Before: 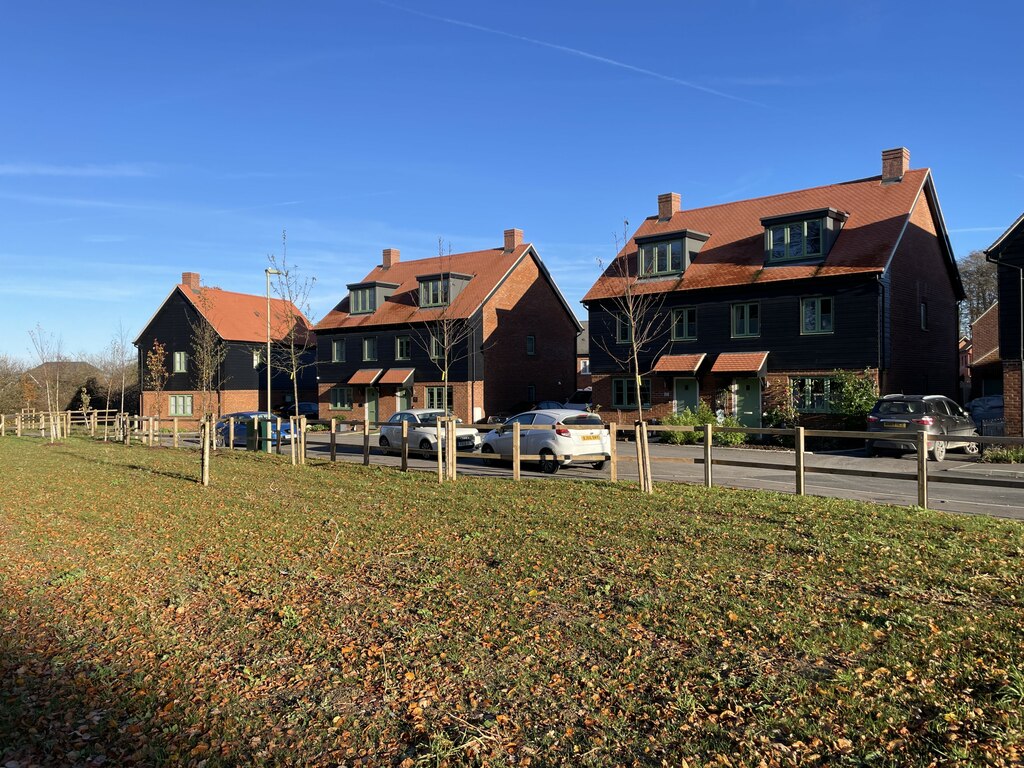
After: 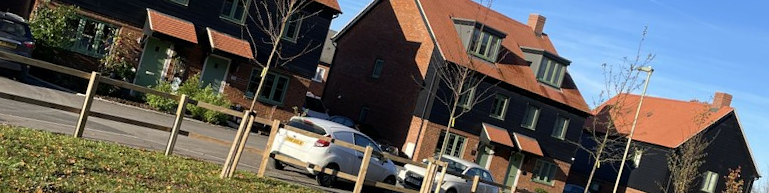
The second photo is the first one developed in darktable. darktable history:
white balance: emerald 1
crop and rotate: angle 16.12°, top 30.835%, bottom 35.653%
